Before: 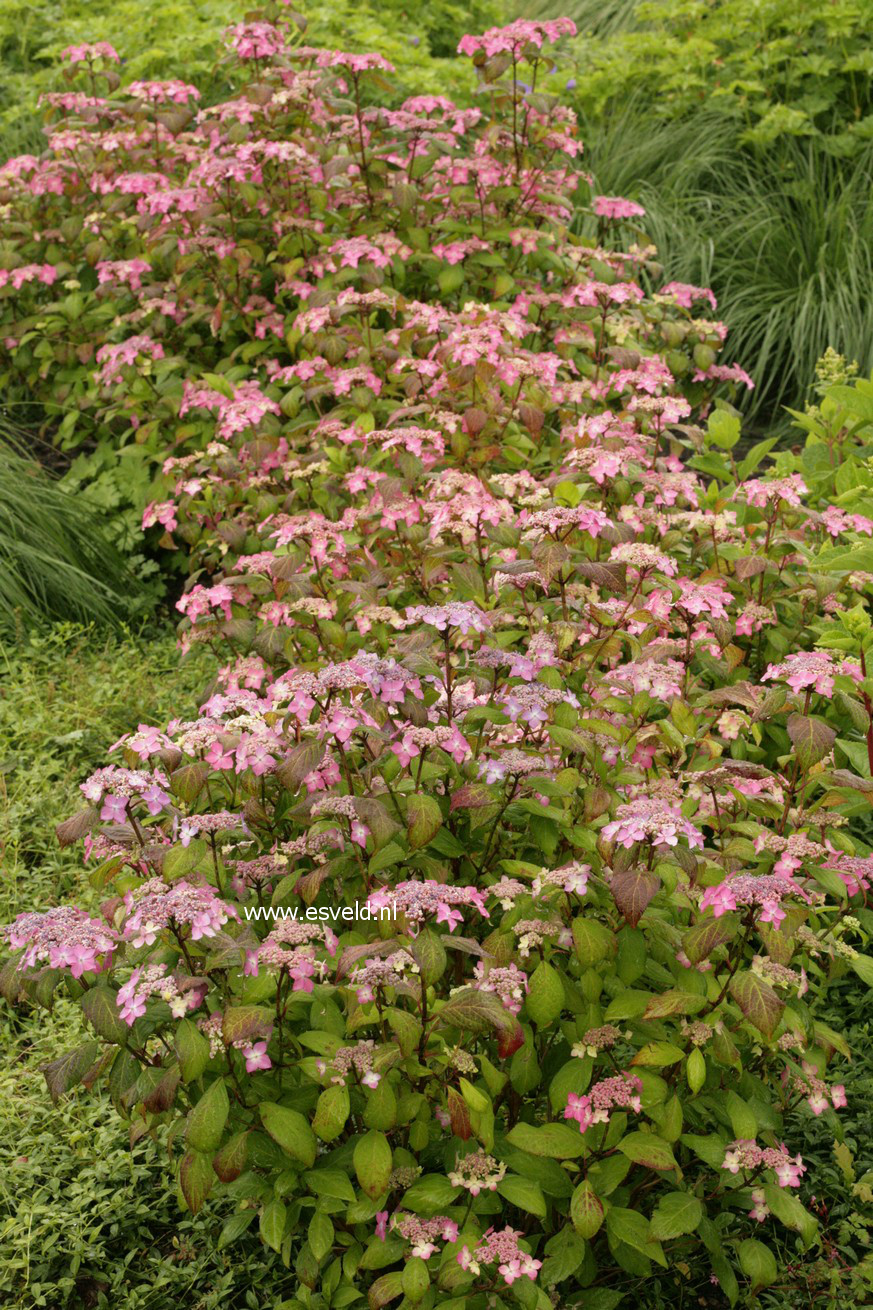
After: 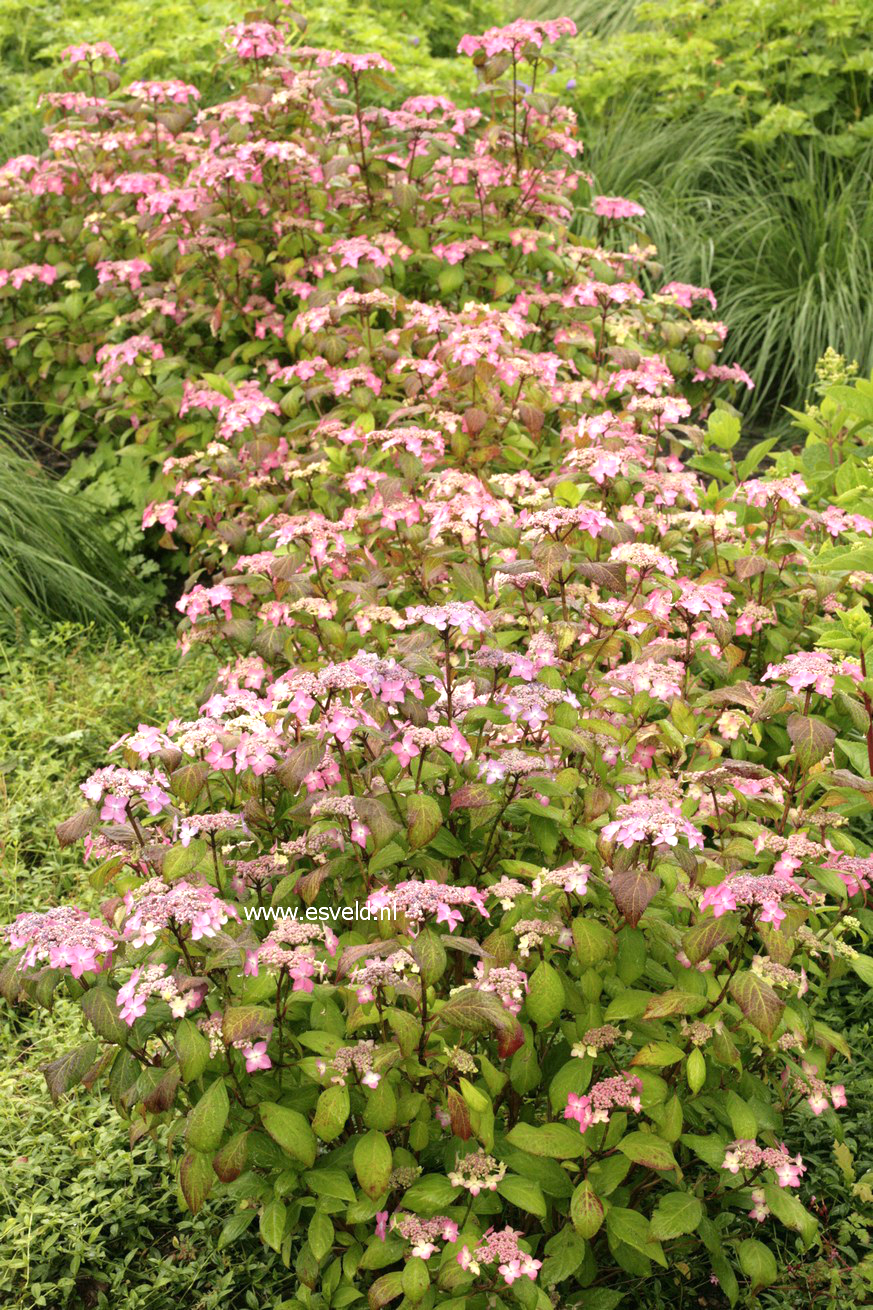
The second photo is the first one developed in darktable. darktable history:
exposure: exposure 0.648 EV, compensate highlight preservation false
color zones: curves: ch1 [(0, 0.469) (0.001, 0.469) (0.12, 0.446) (0.248, 0.469) (0.5, 0.5) (0.748, 0.5) (0.999, 0.469) (1, 0.469)]
